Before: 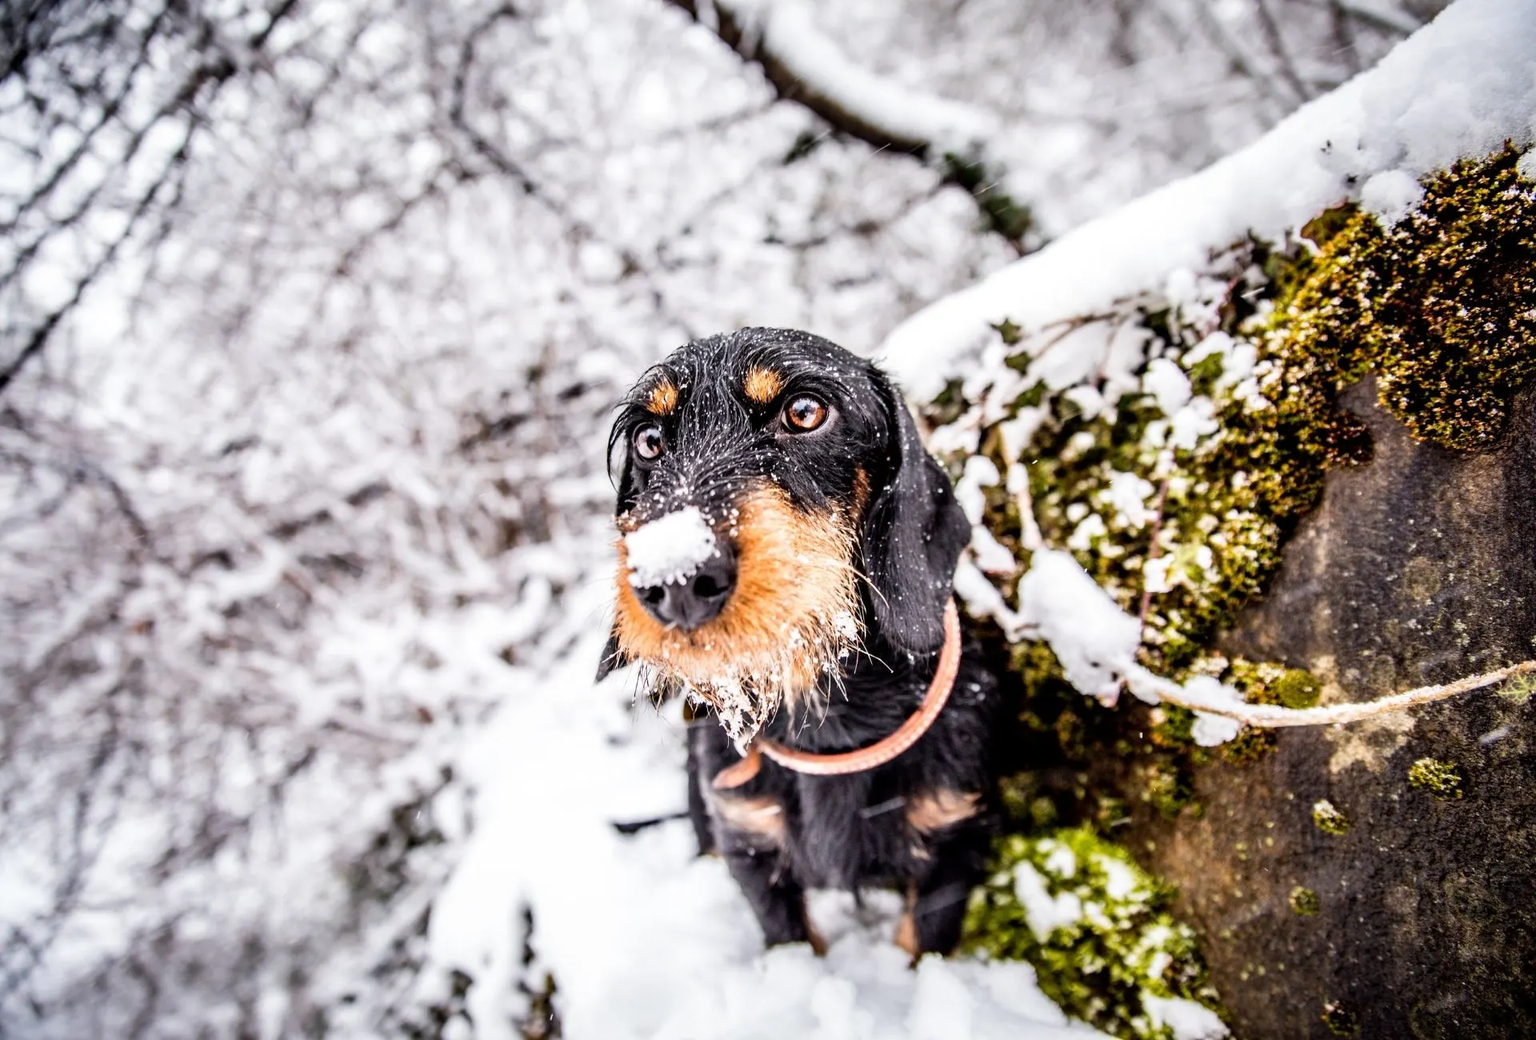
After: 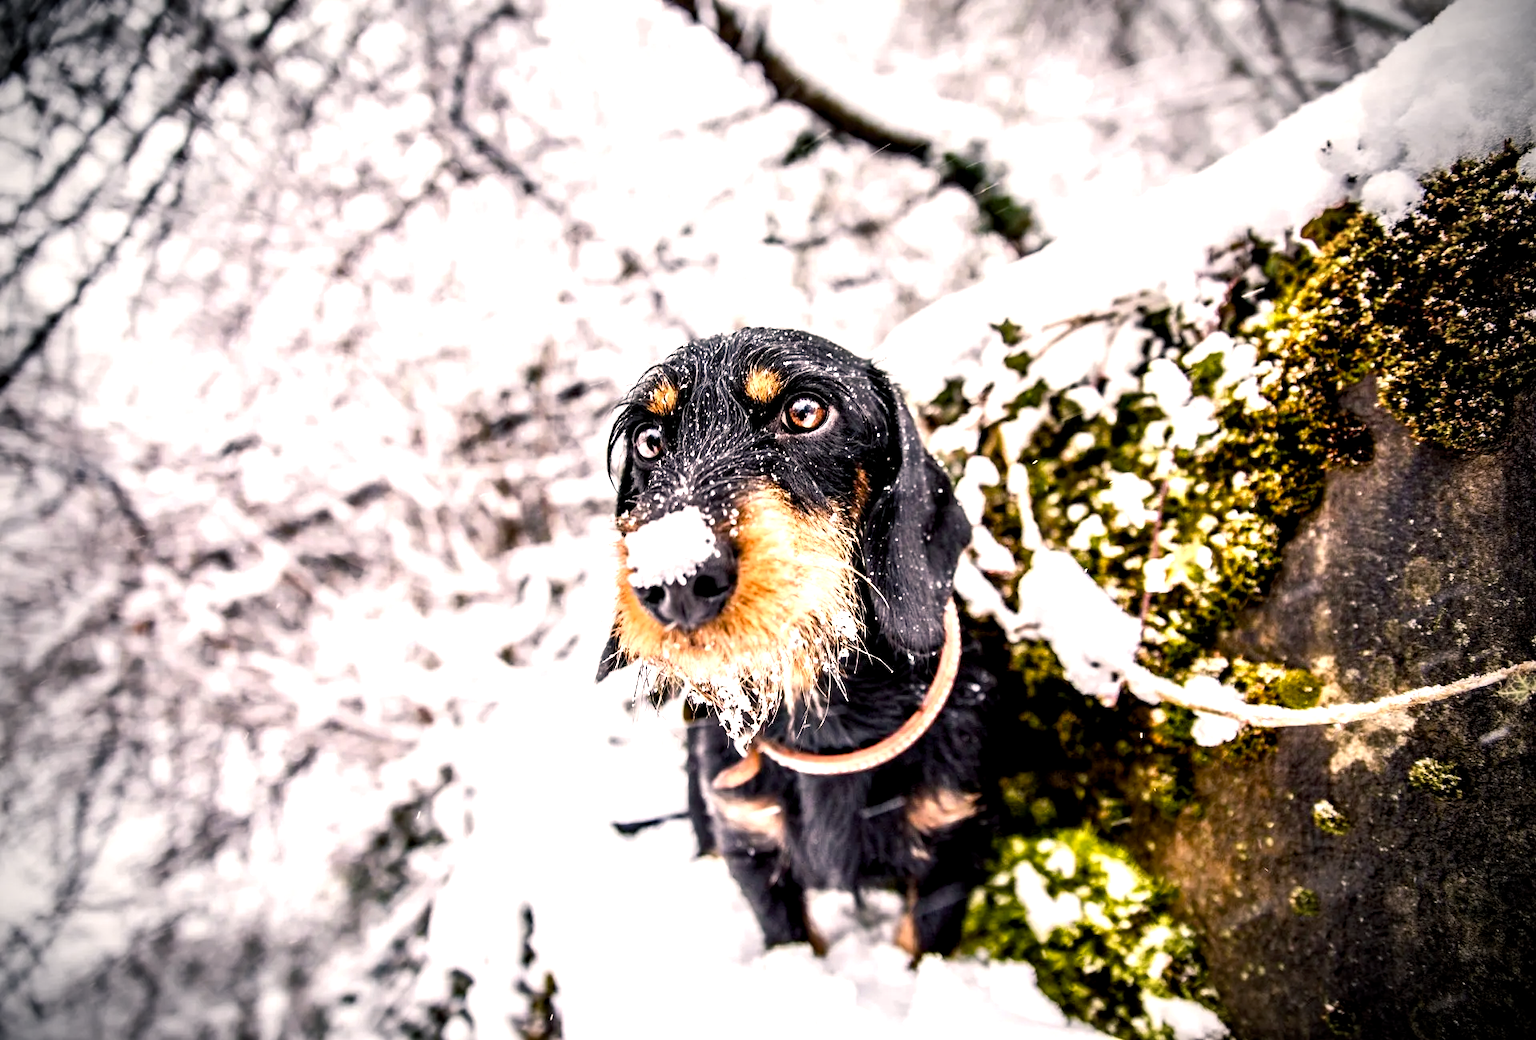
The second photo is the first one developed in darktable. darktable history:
vignetting: fall-off start 75%, brightness -0.692, width/height ratio 1.084
color balance rgb: shadows lift › chroma 2%, shadows lift › hue 185.64°, power › luminance 1.48%, highlights gain › chroma 3%, highlights gain › hue 54.51°, global offset › luminance -0.4%, perceptual saturation grading › highlights -18.47%, perceptual saturation grading › mid-tones 6.62%, perceptual saturation grading › shadows 28.22%, perceptual brilliance grading › highlights 15.68%, perceptual brilliance grading › shadows -14.29%, global vibrance 25.96%, contrast 6.45%
